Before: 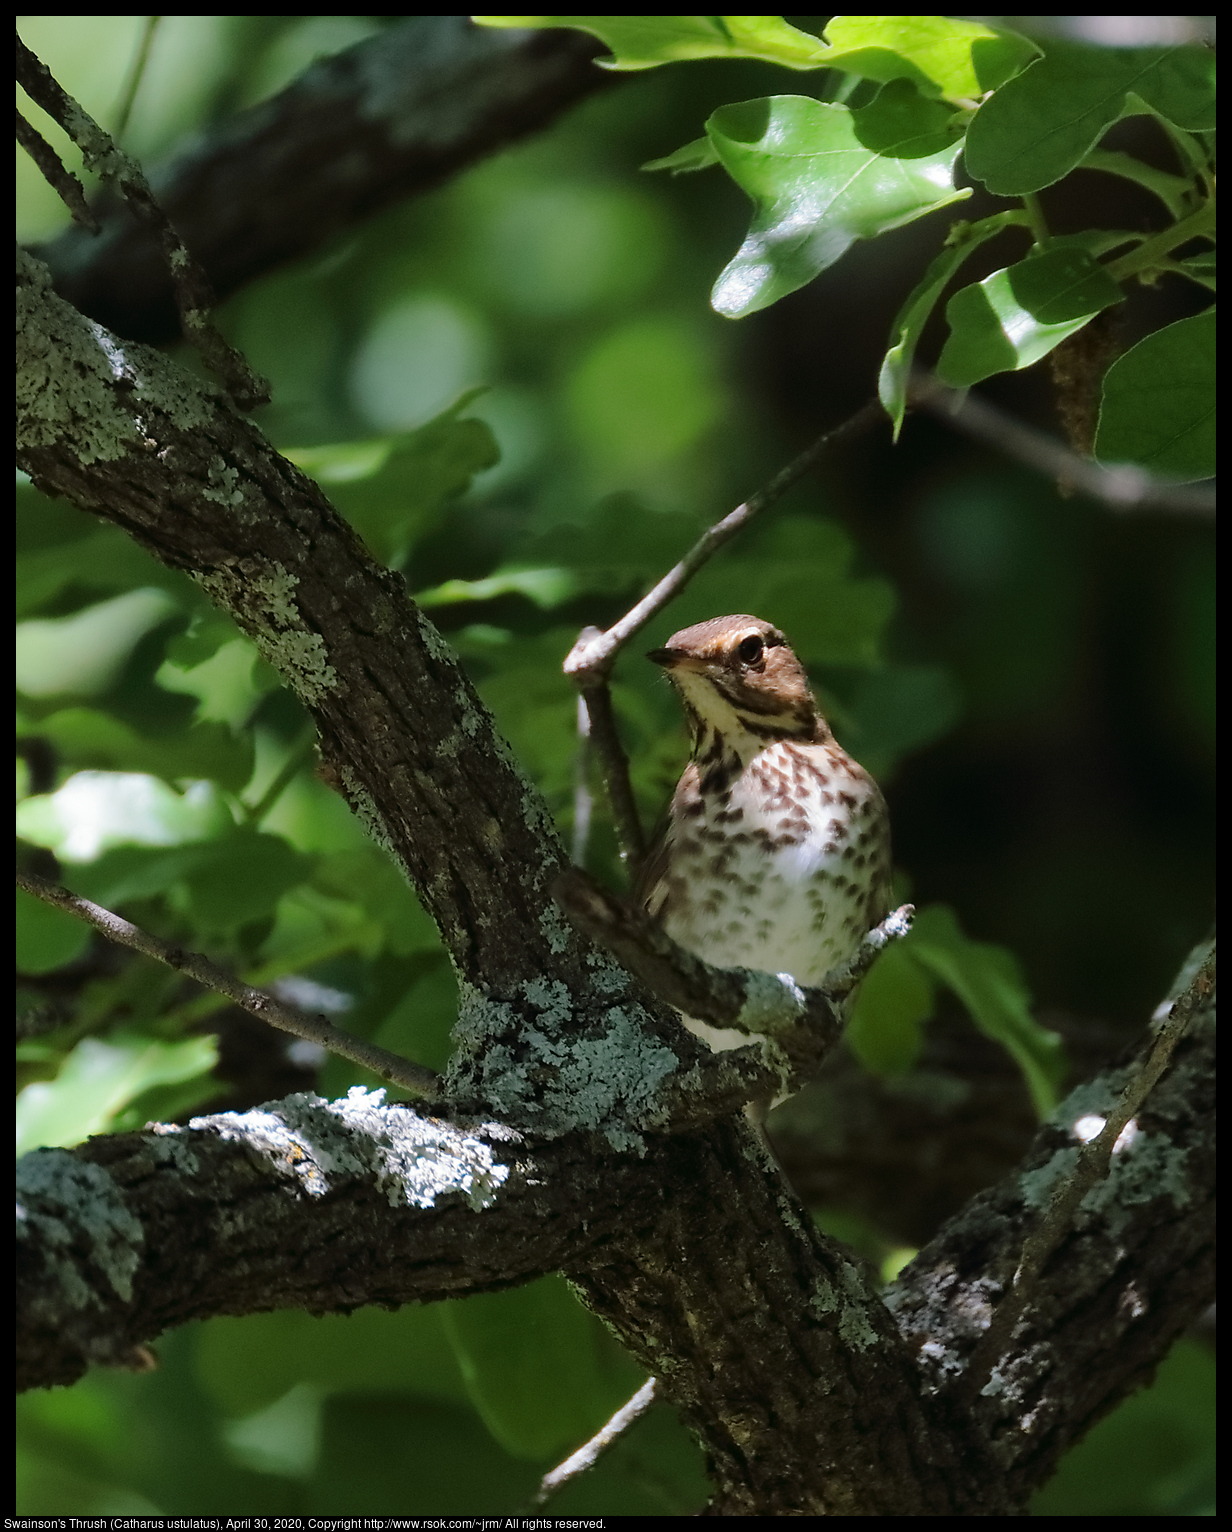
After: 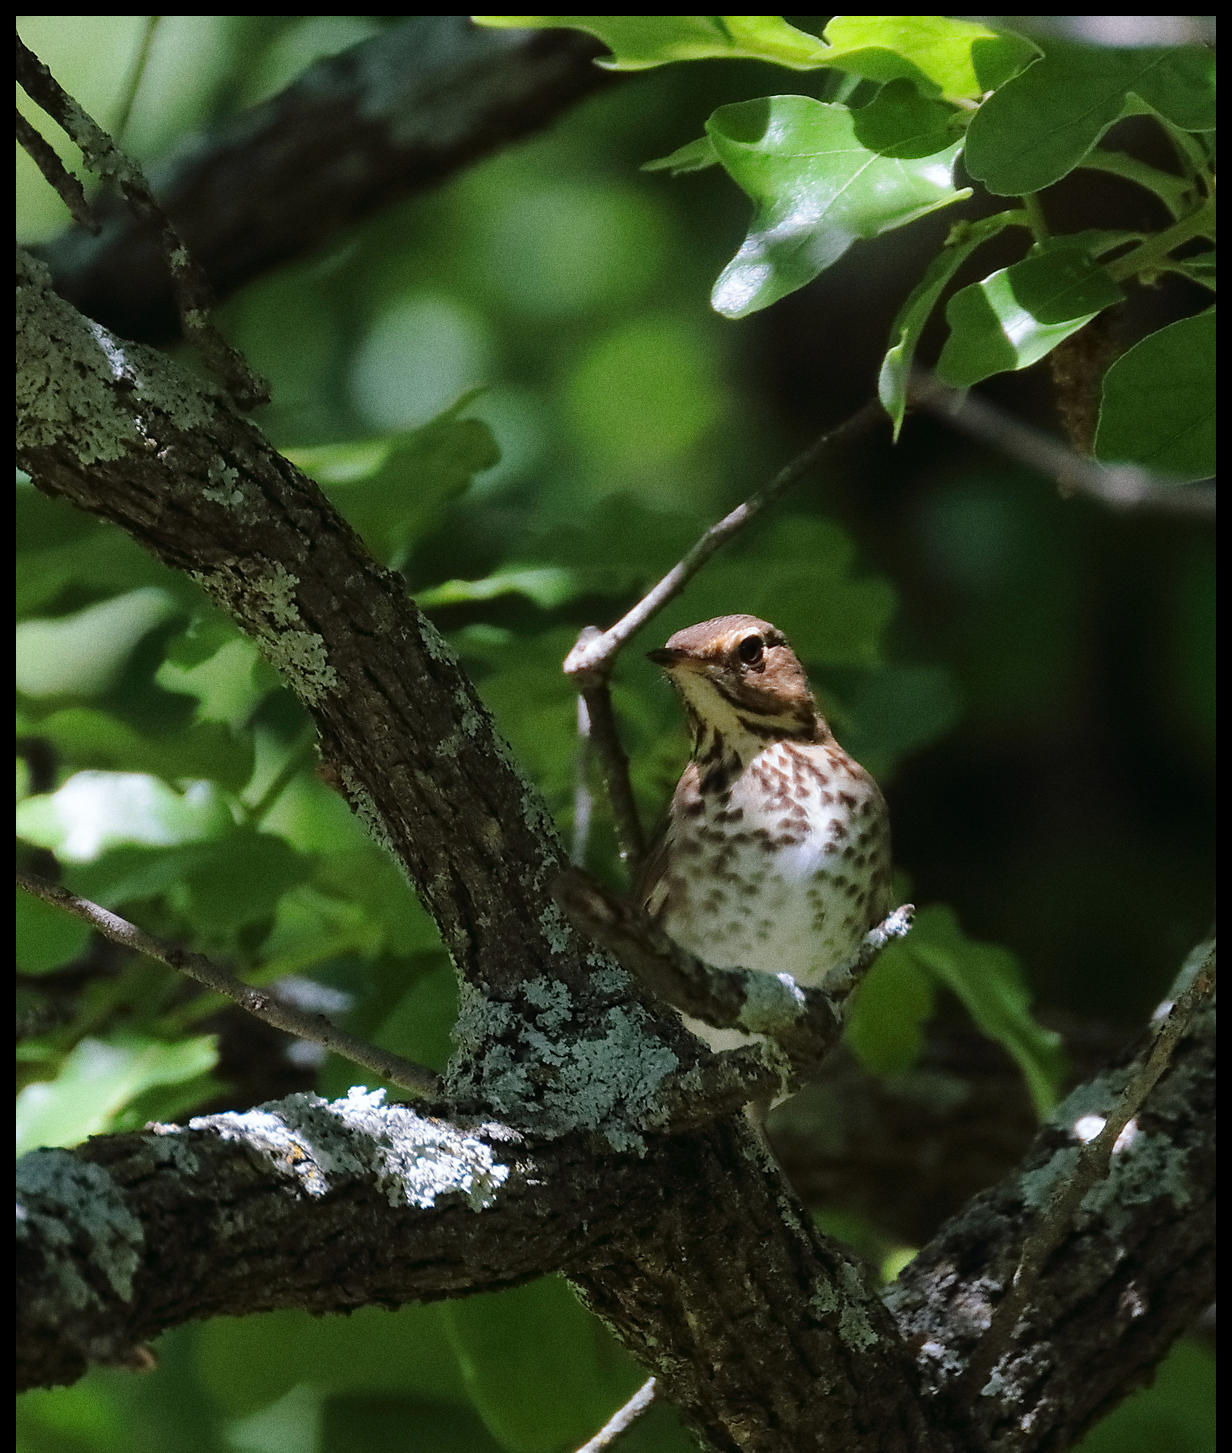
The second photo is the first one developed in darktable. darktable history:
grain: on, module defaults
white balance: red 0.988, blue 1.017
crop and rotate: top 0%, bottom 5.097%
